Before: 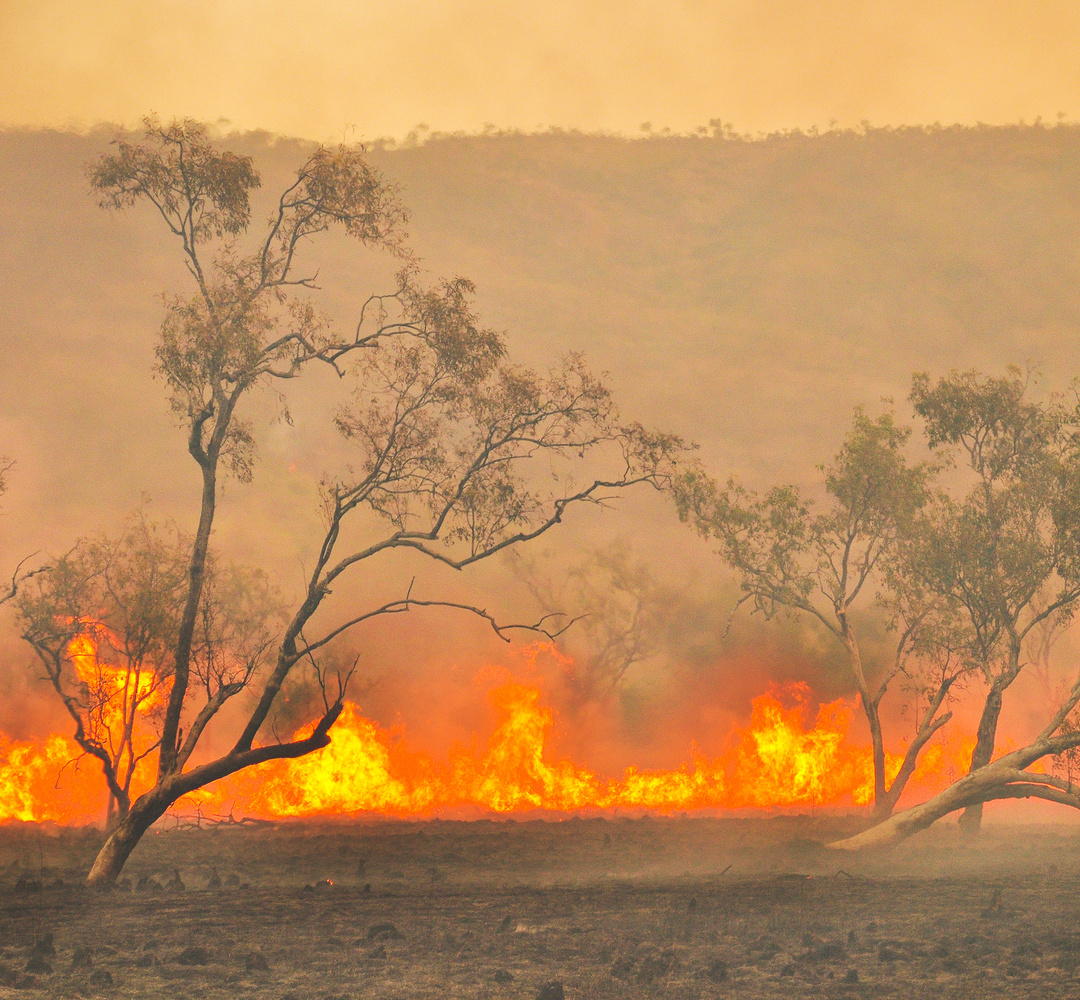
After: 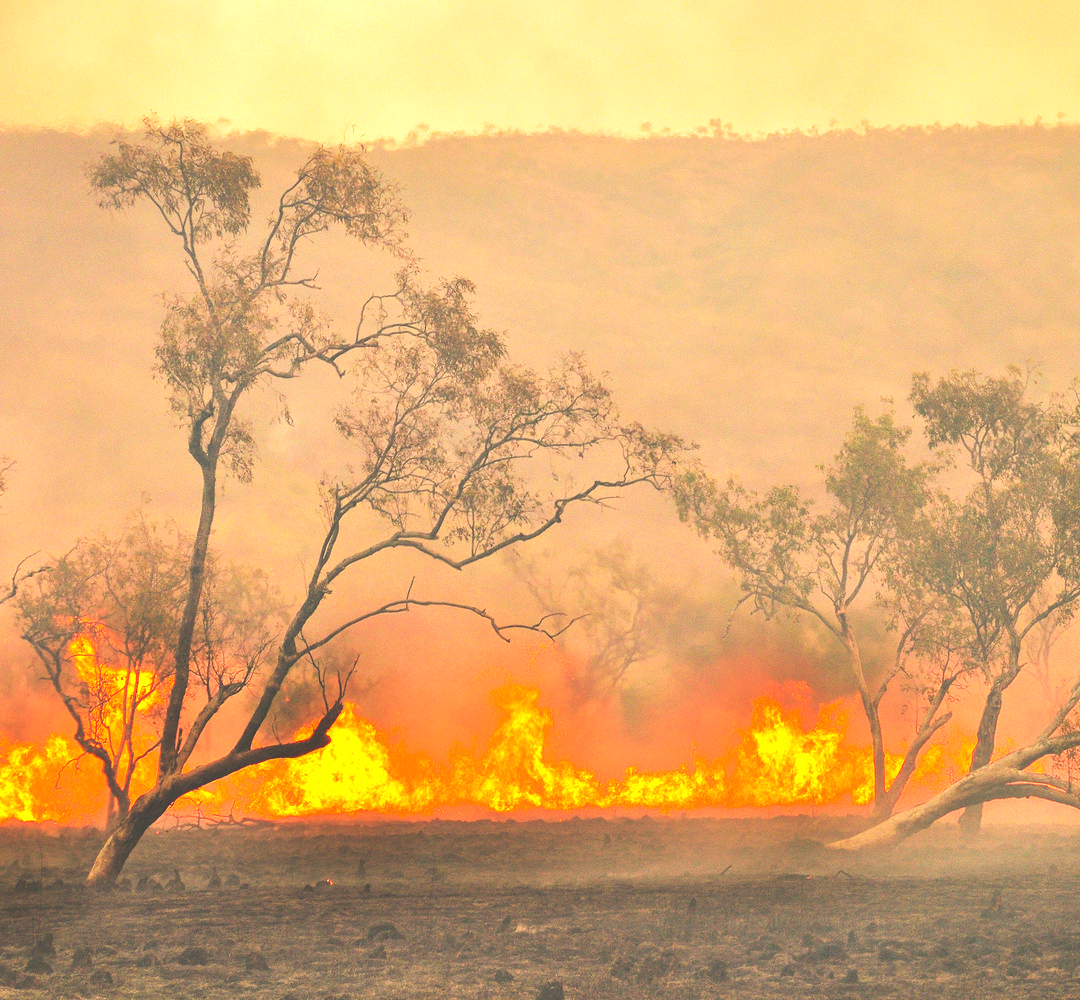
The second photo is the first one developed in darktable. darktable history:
exposure: exposure 0.652 EV, compensate exposure bias true, compensate highlight preservation false
